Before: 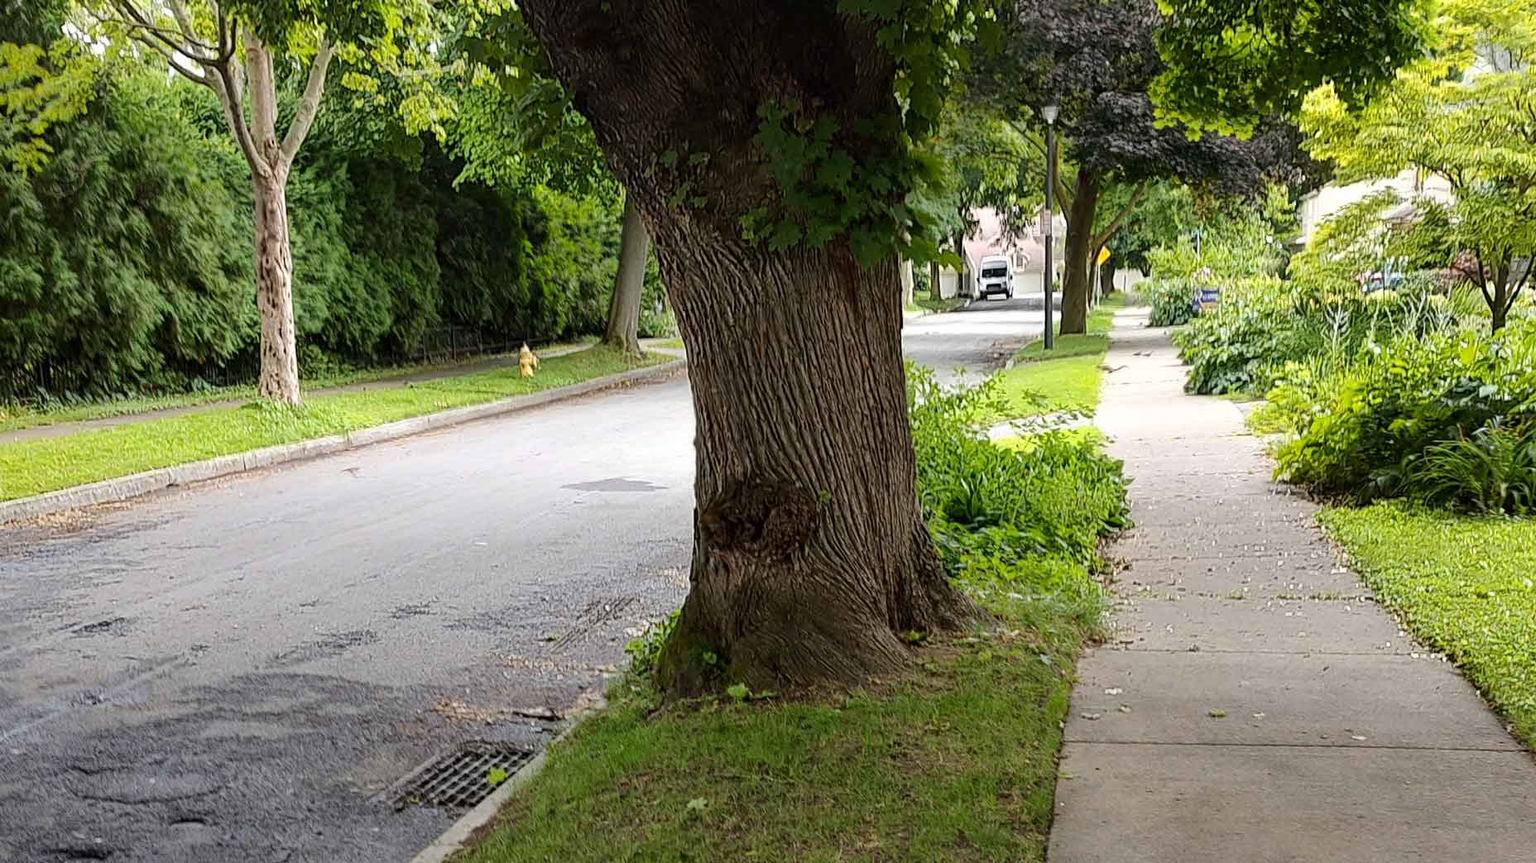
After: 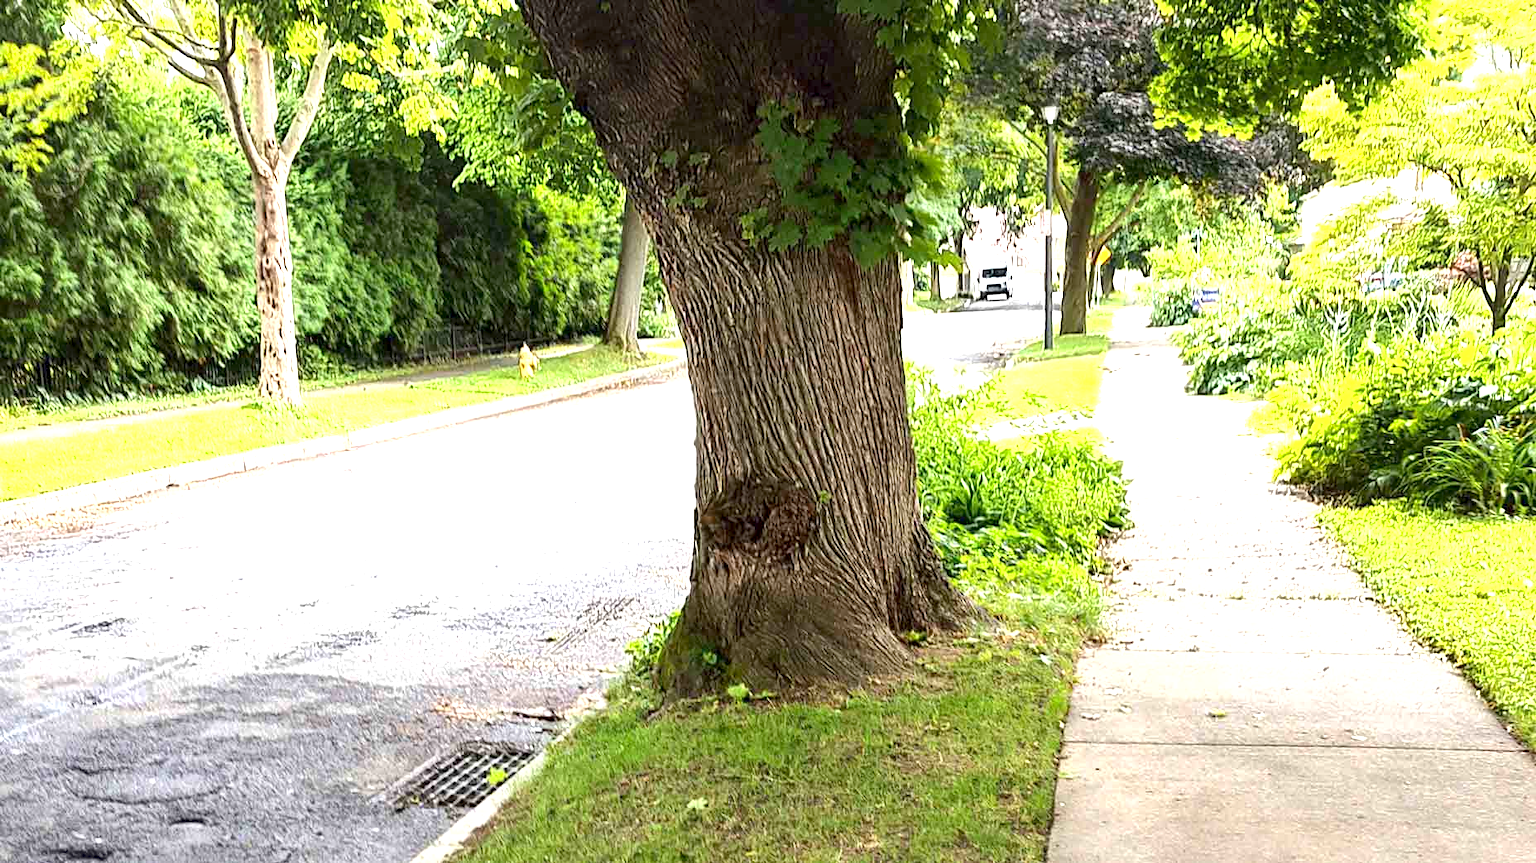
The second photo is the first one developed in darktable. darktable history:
exposure: black level correction 0.001, exposure 1.646 EV, compensate exposure bias true, compensate highlight preservation false
shadows and highlights: shadows 62.66, white point adjustment 0.37, highlights -34.44, compress 83.82%
